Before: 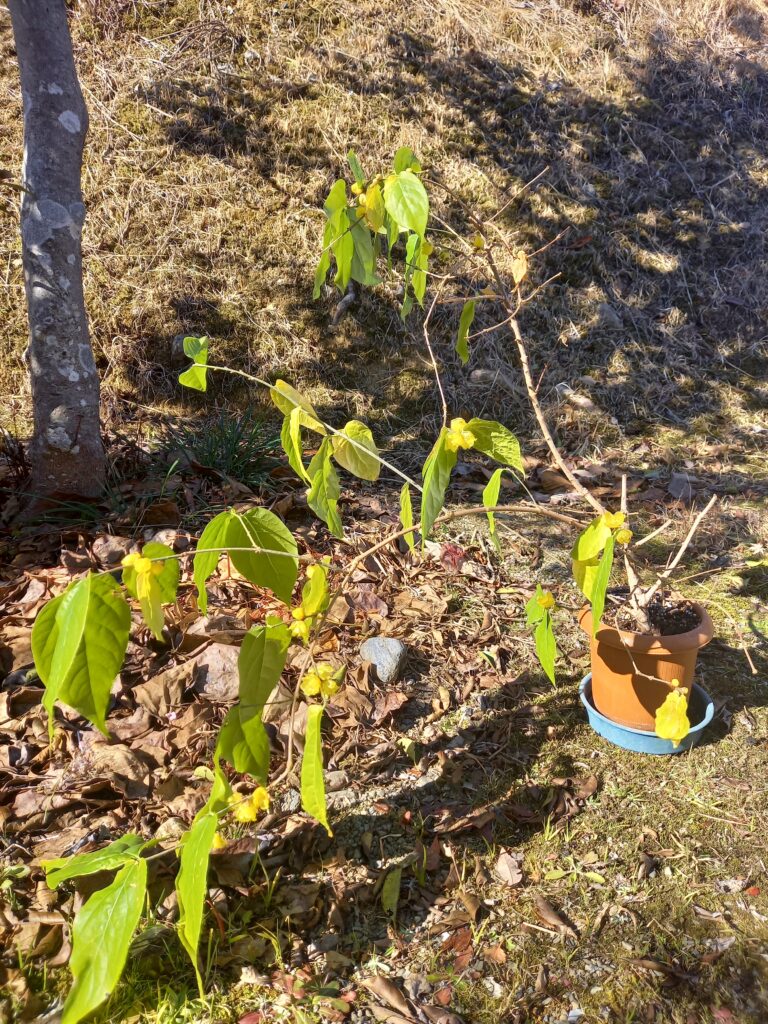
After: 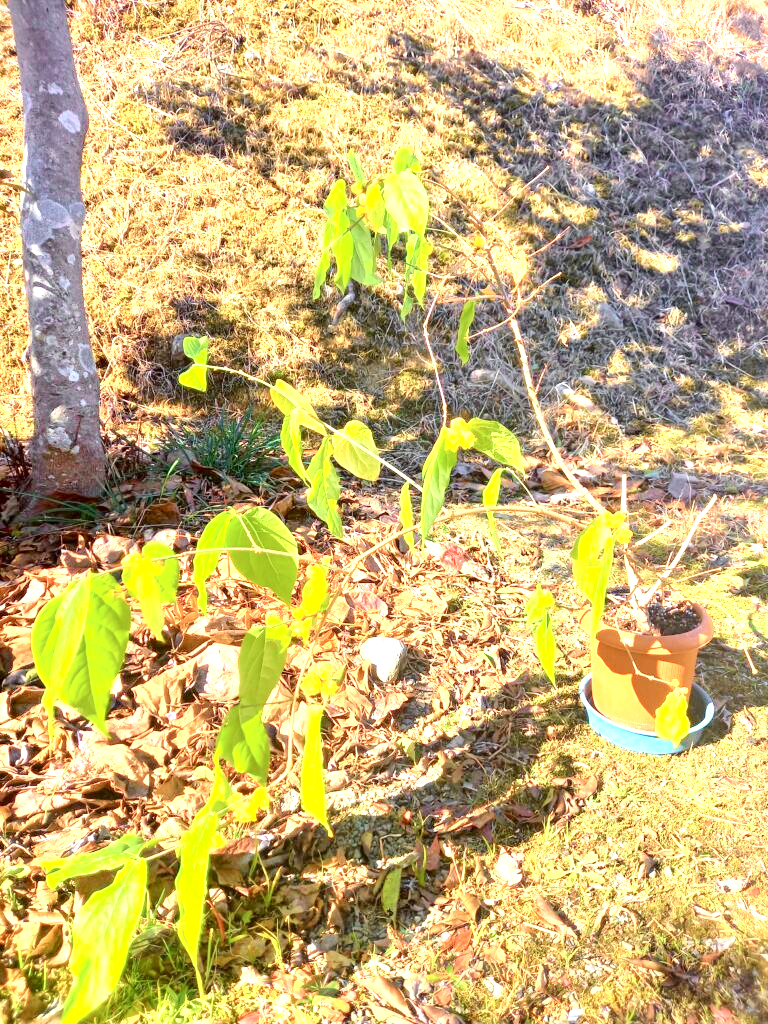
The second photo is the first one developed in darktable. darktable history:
tone curve: curves: ch0 [(0, 0) (0.051, 0.047) (0.102, 0.099) (0.228, 0.275) (0.432, 0.535) (0.695, 0.778) (0.908, 0.946) (1, 1)]; ch1 [(0, 0) (0.339, 0.298) (0.402, 0.363) (0.453, 0.421) (0.483, 0.469) (0.494, 0.493) (0.504, 0.501) (0.527, 0.538) (0.563, 0.595) (0.597, 0.632) (1, 1)]; ch2 [(0, 0) (0.48, 0.48) (0.504, 0.5) (0.539, 0.554) (0.59, 0.63) (0.642, 0.684) (0.824, 0.815) (1, 1)], color space Lab, independent channels, preserve colors none
exposure: exposure 1.5 EV, compensate highlight preservation false
